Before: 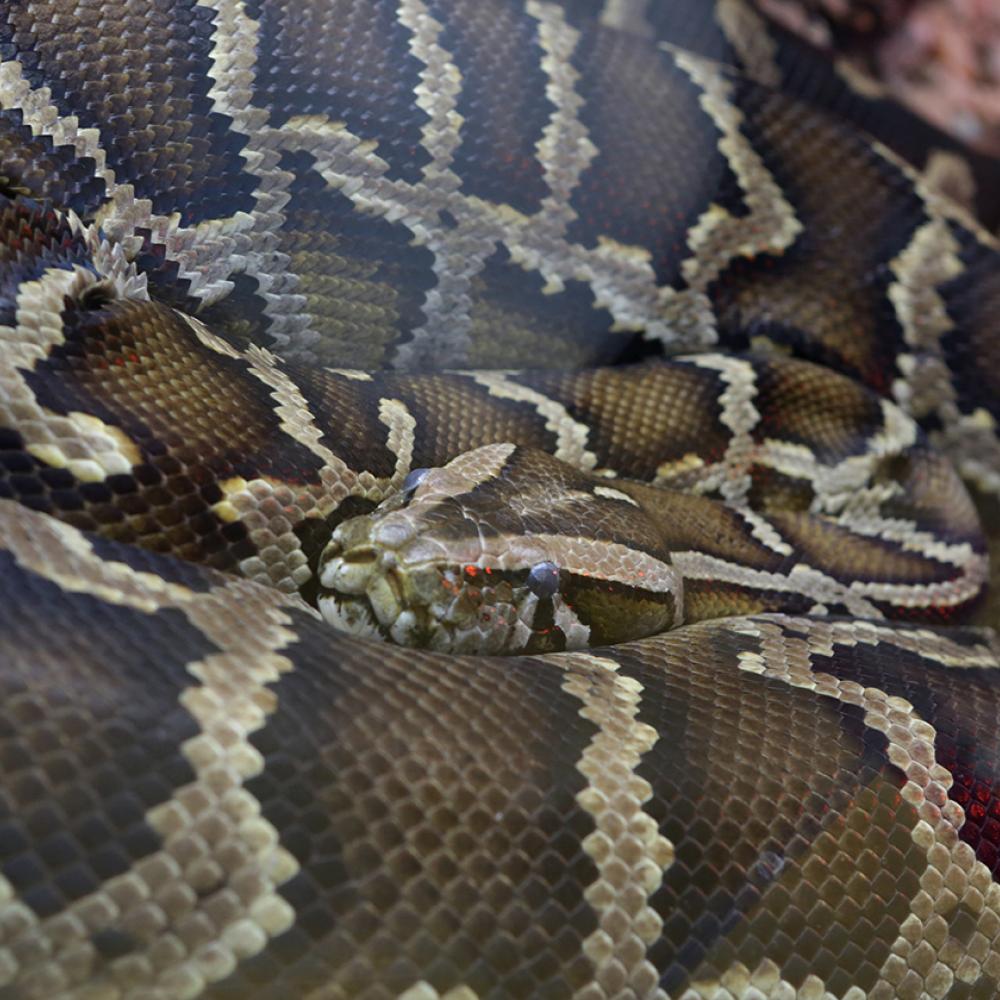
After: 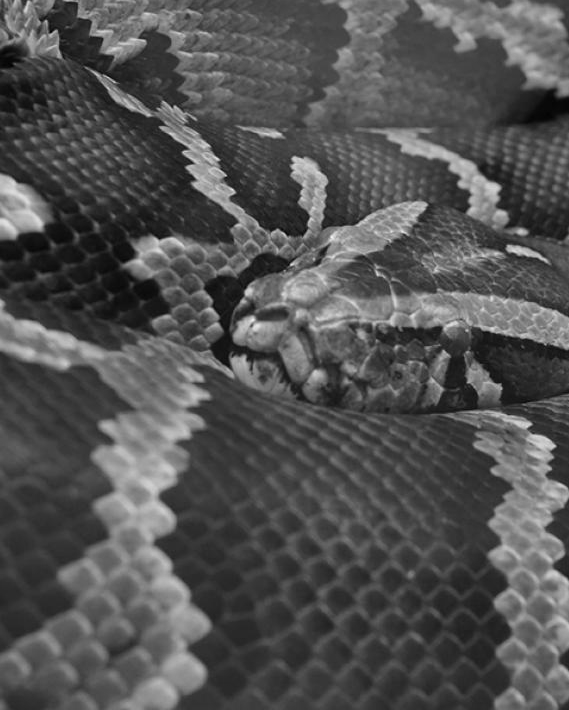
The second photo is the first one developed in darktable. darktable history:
crop: left 8.809%, top 24.219%, right 34.288%, bottom 4.751%
color calibration: output gray [0.21, 0.42, 0.37, 0], illuminant same as pipeline (D50), x 0.346, y 0.358, temperature 4998.73 K
